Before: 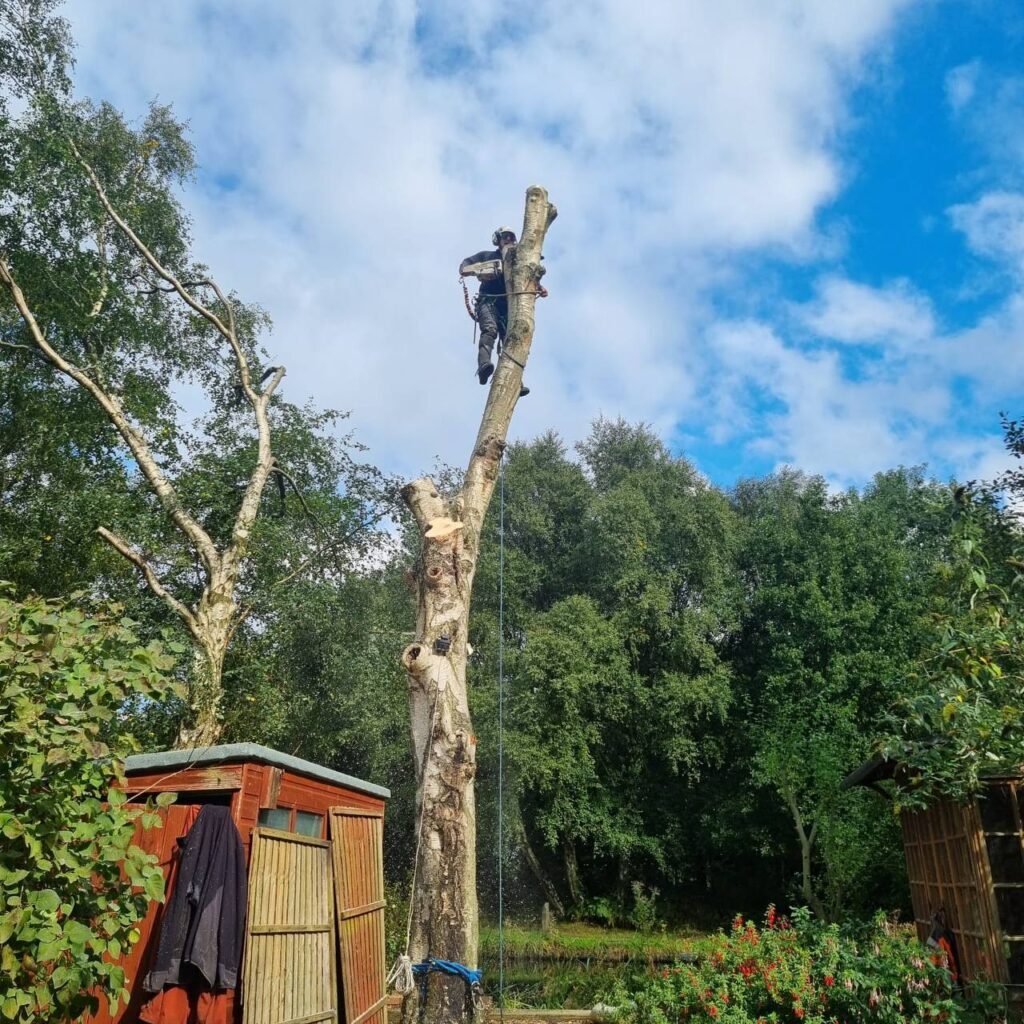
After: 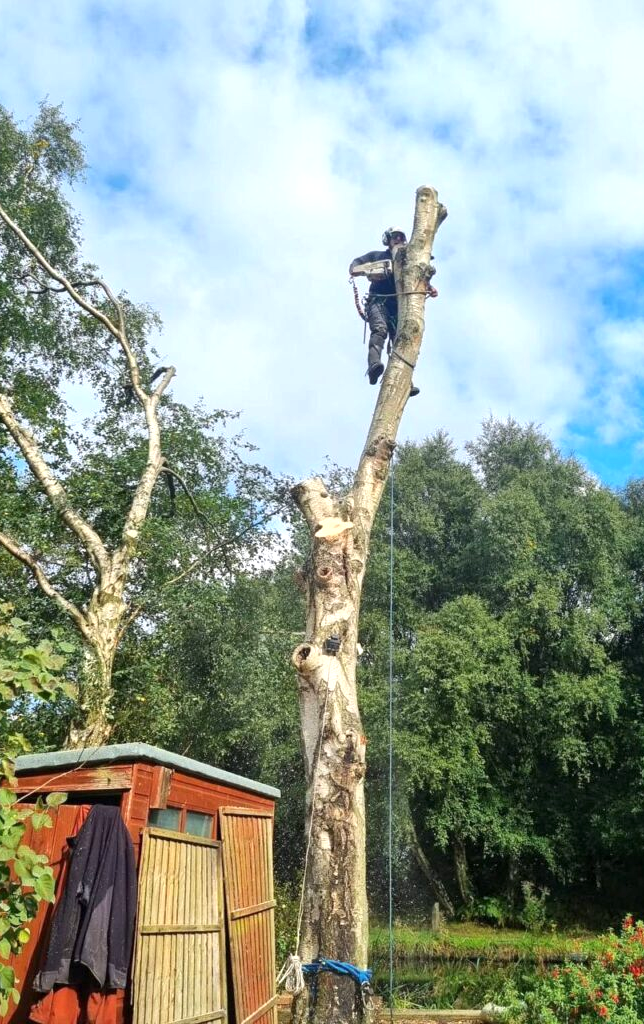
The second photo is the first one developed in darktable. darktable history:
crop: left 10.75%, right 26.327%
exposure: exposure 0.524 EV, compensate exposure bias true, compensate highlight preservation false
local contrast: mode bilateral grid, contrast 10, coarseness 24, detail 115%, midtone range 0.2
